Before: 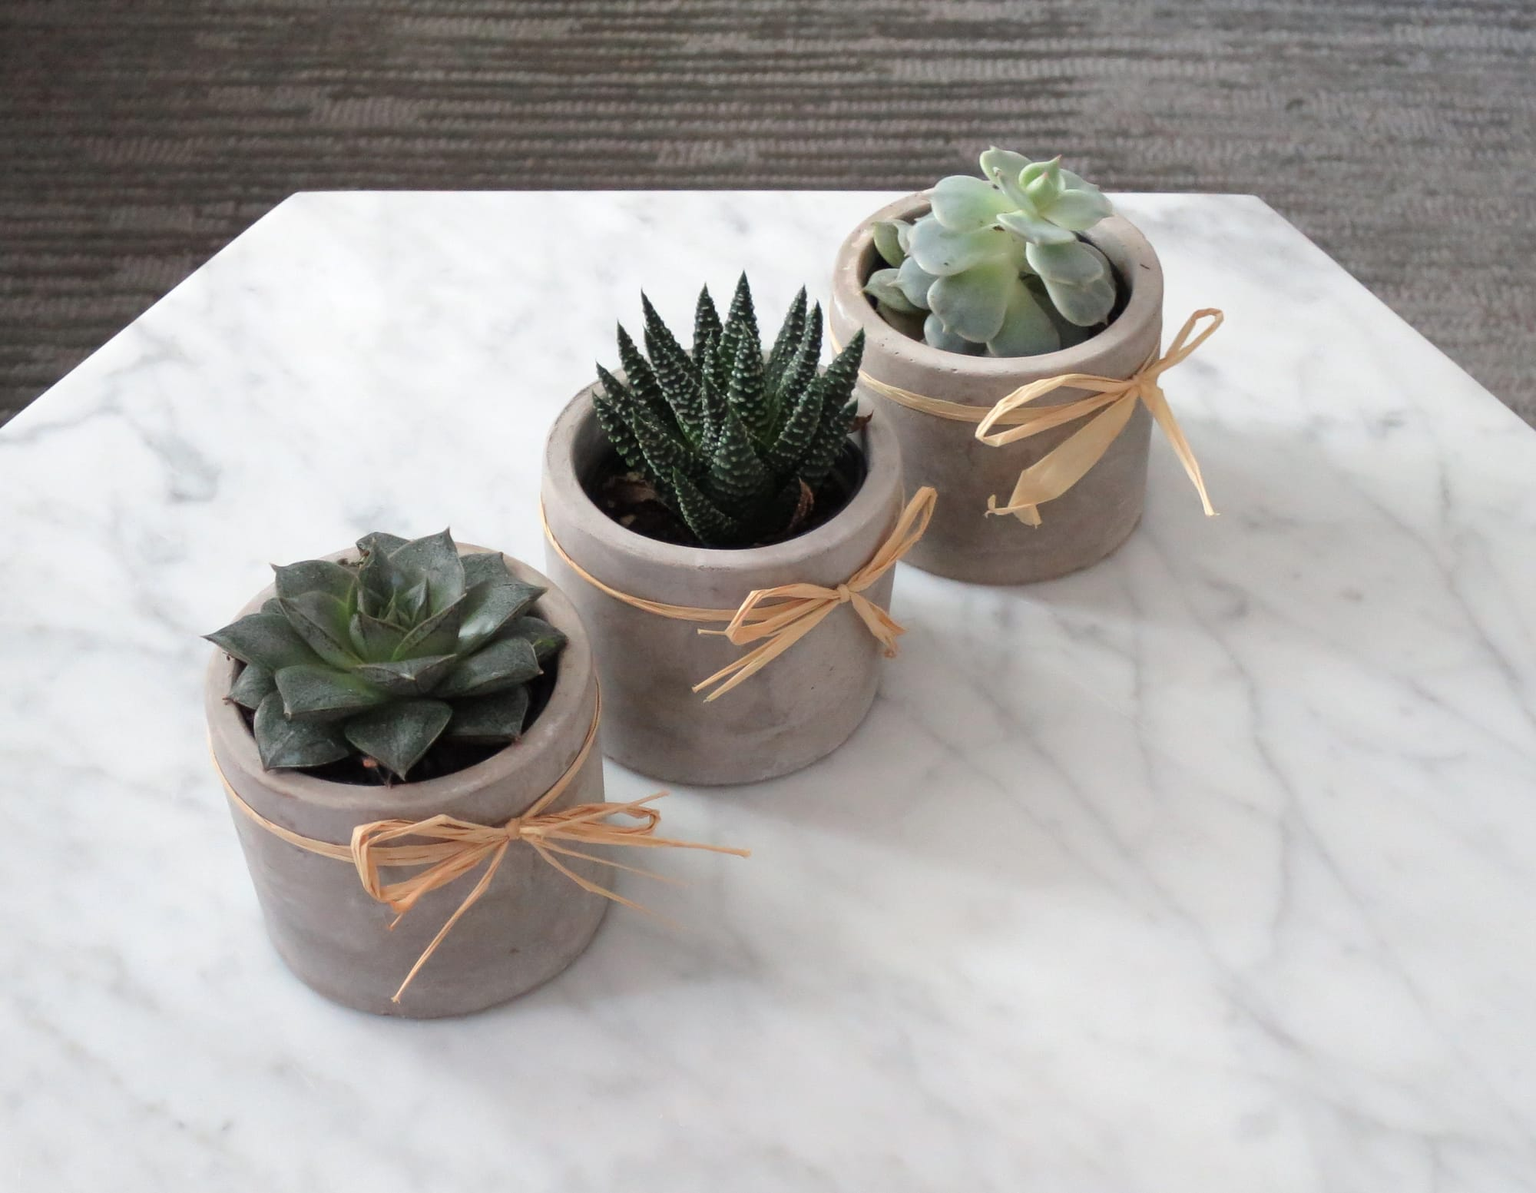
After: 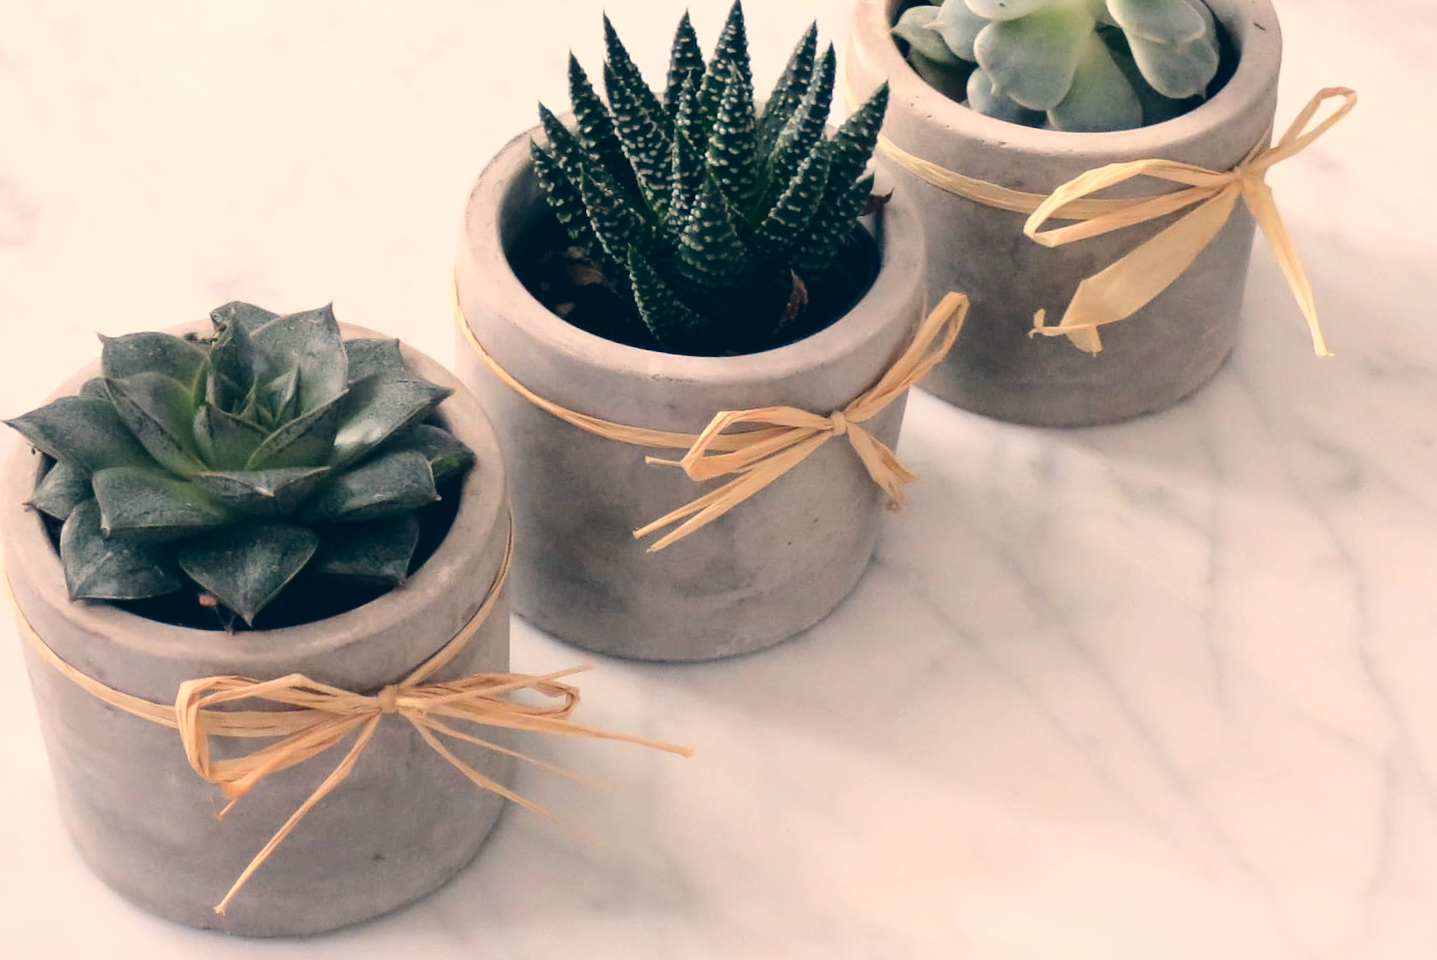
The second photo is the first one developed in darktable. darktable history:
crop and rotate: angle -4.02°, left 9.8%, top 20.612%, right 12.025%, bottom 12.142%
tone curve: curves: ch0 [(0, 0) (0.003, 0.04) (0.011, 0.04) (0.025, 0.043) (0.044, 0.049) (0.069, 0.066) (0.1, 0.095) (0.136, 0.121) (0.177, 0.154) (0.224, 0.211) (0.277, 0.281) (0.335, 0.358) (0.399, 0.452) (0.468, 0.54) (0.543, 0.628) (0.623, 0.721) (0.709, 0.801) (0.801, 0.883) (0.898, 0.948) (1, 1)], color space Lab, independent channels, preserve colors none
color correction: highlights a* 10.34, highlights b* 13.97, shadows a* -10.19, shadows b* -14.97
